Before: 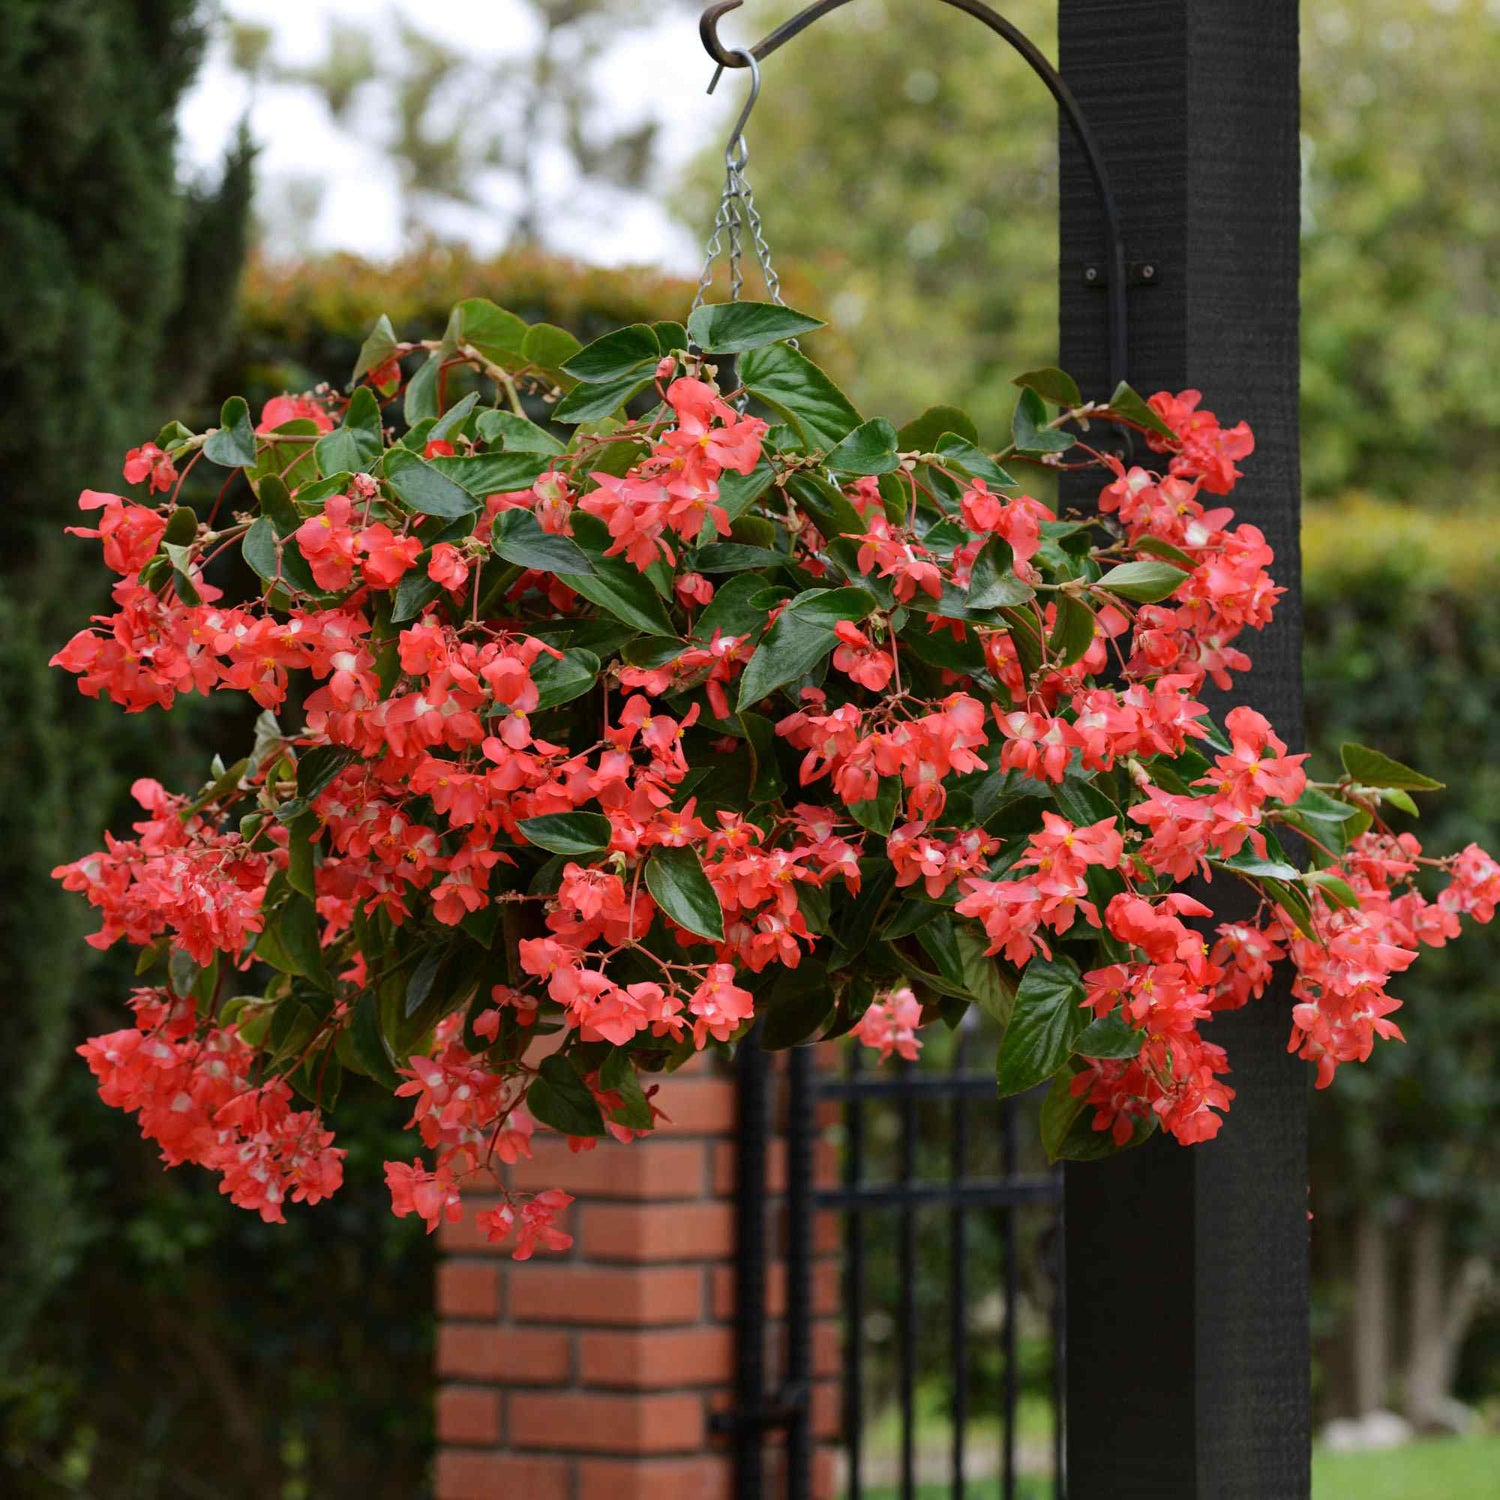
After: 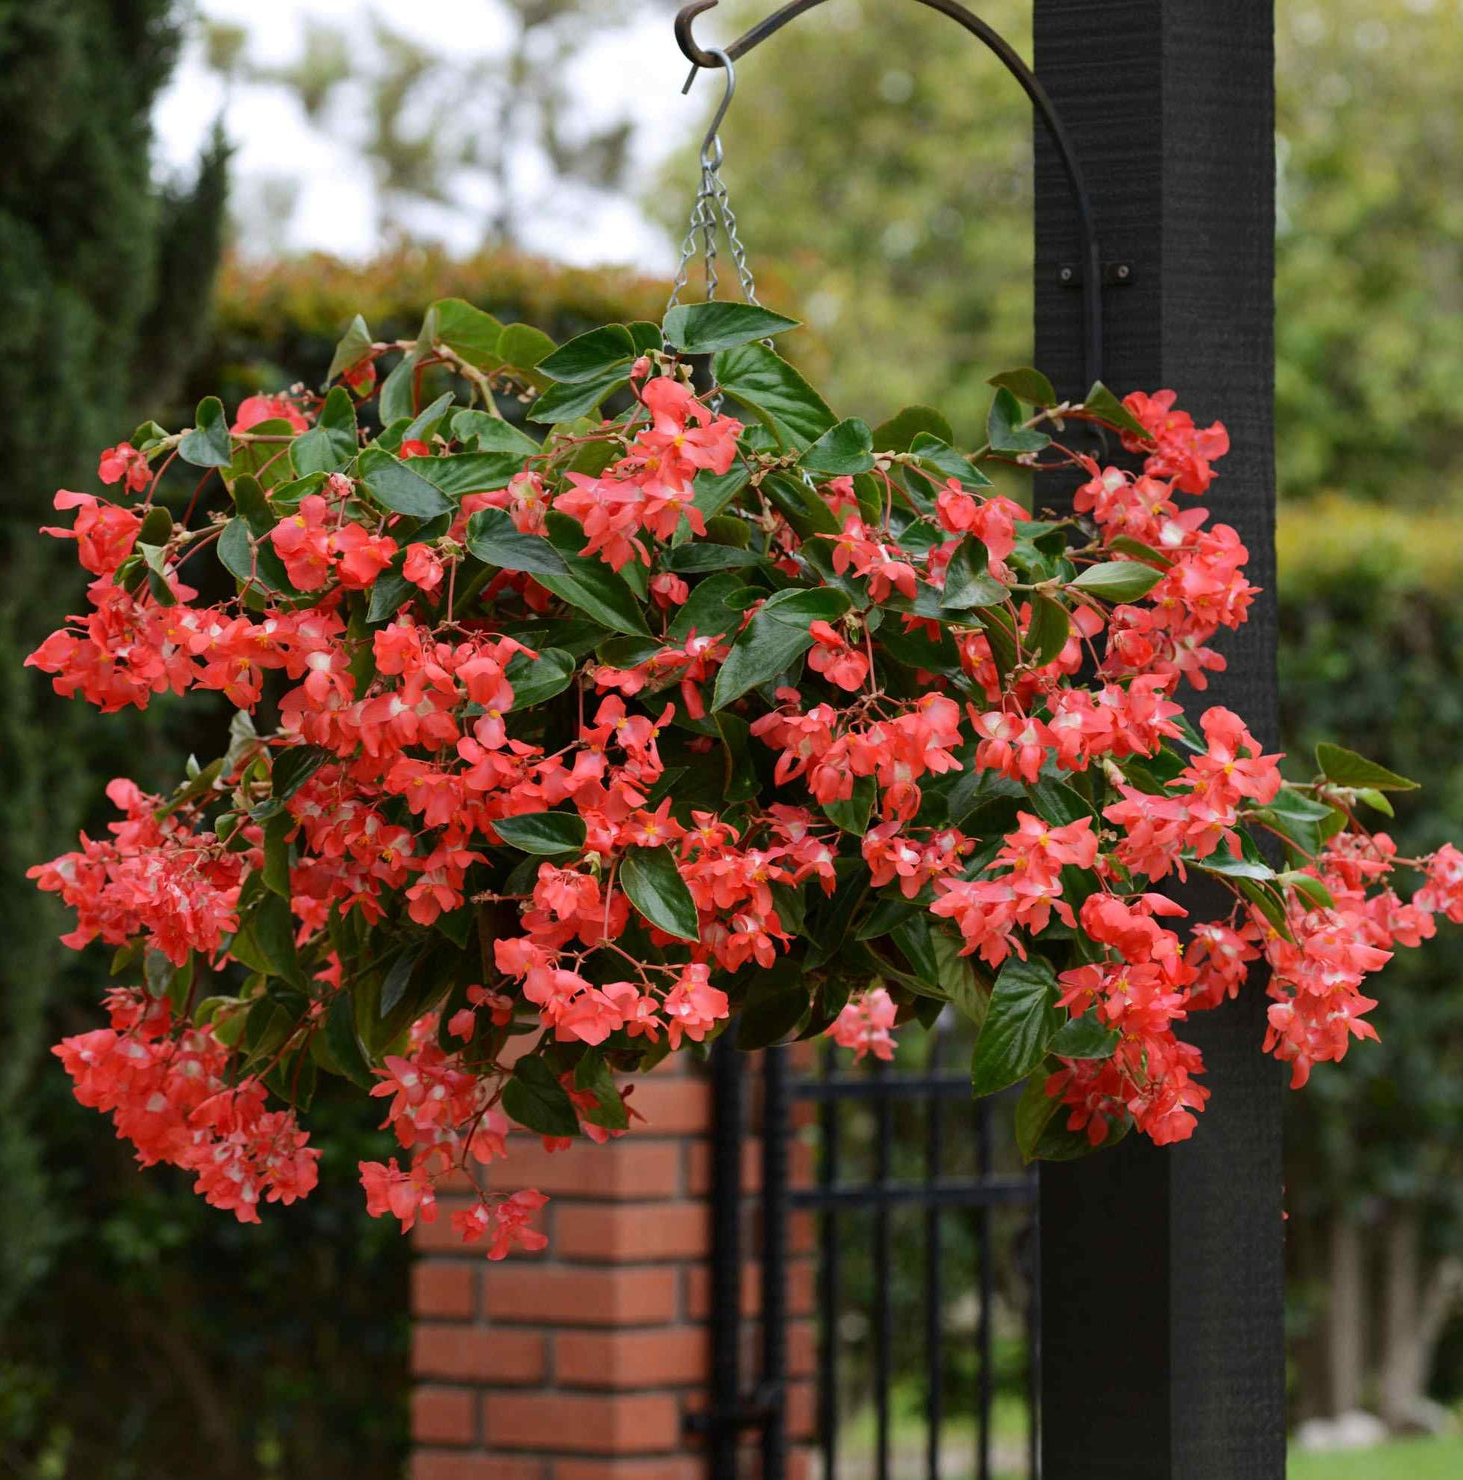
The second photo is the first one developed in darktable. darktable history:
crop and rotate: left 1.774%, right 0.633%, bottom 1.28%
